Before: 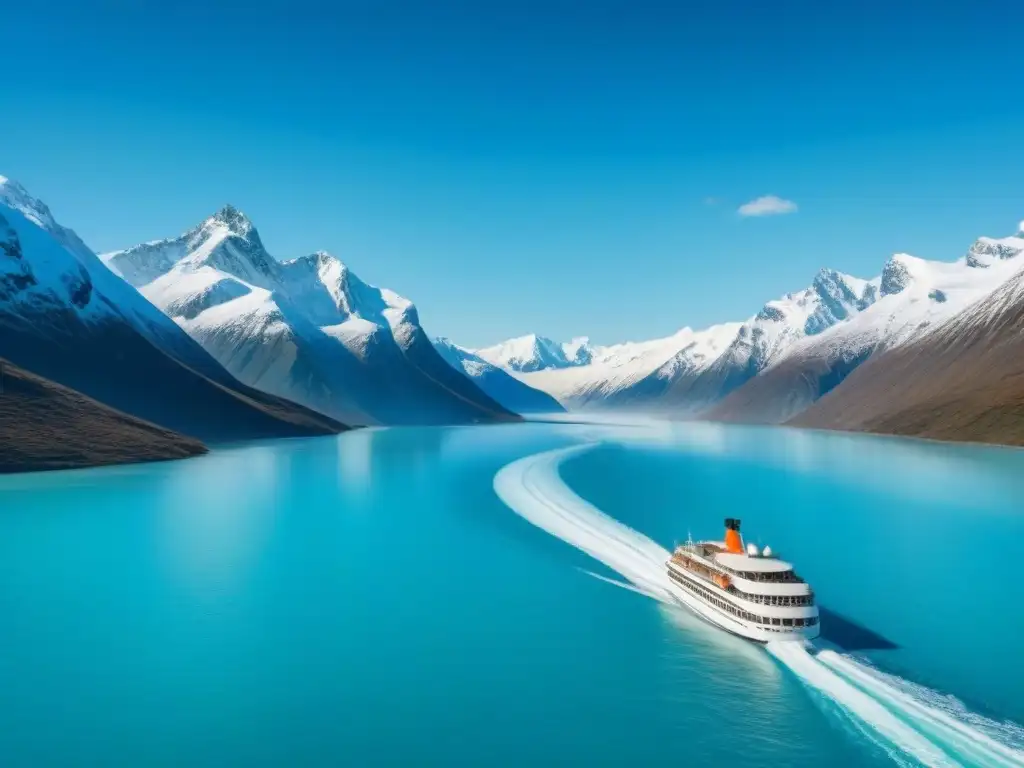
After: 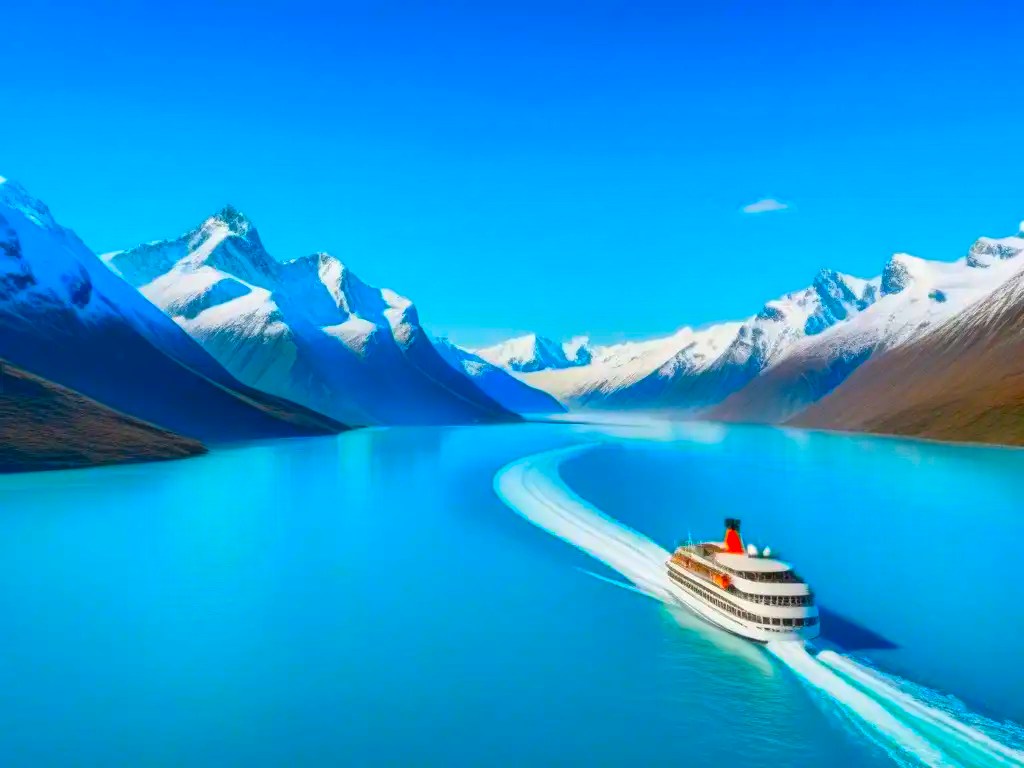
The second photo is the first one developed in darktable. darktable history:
color correction: highlights b* -0.019, saturation 2.2
shadows and highlights: shadows 40.14, highlights -55.89, low approximation 0.01, soften with gaussian
